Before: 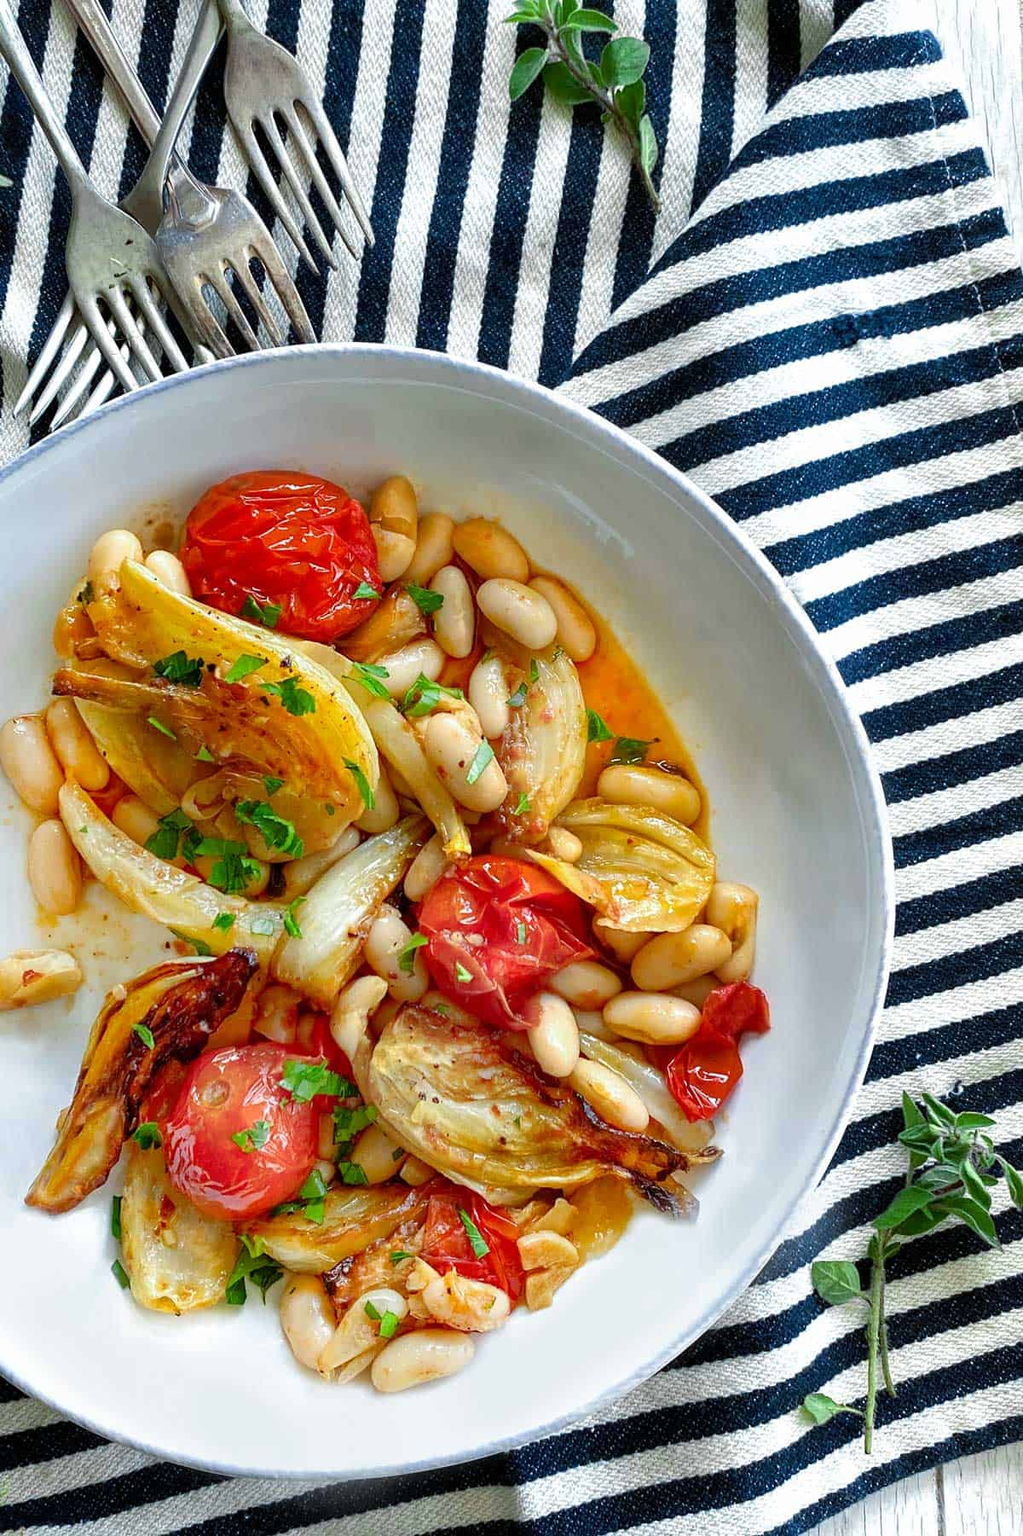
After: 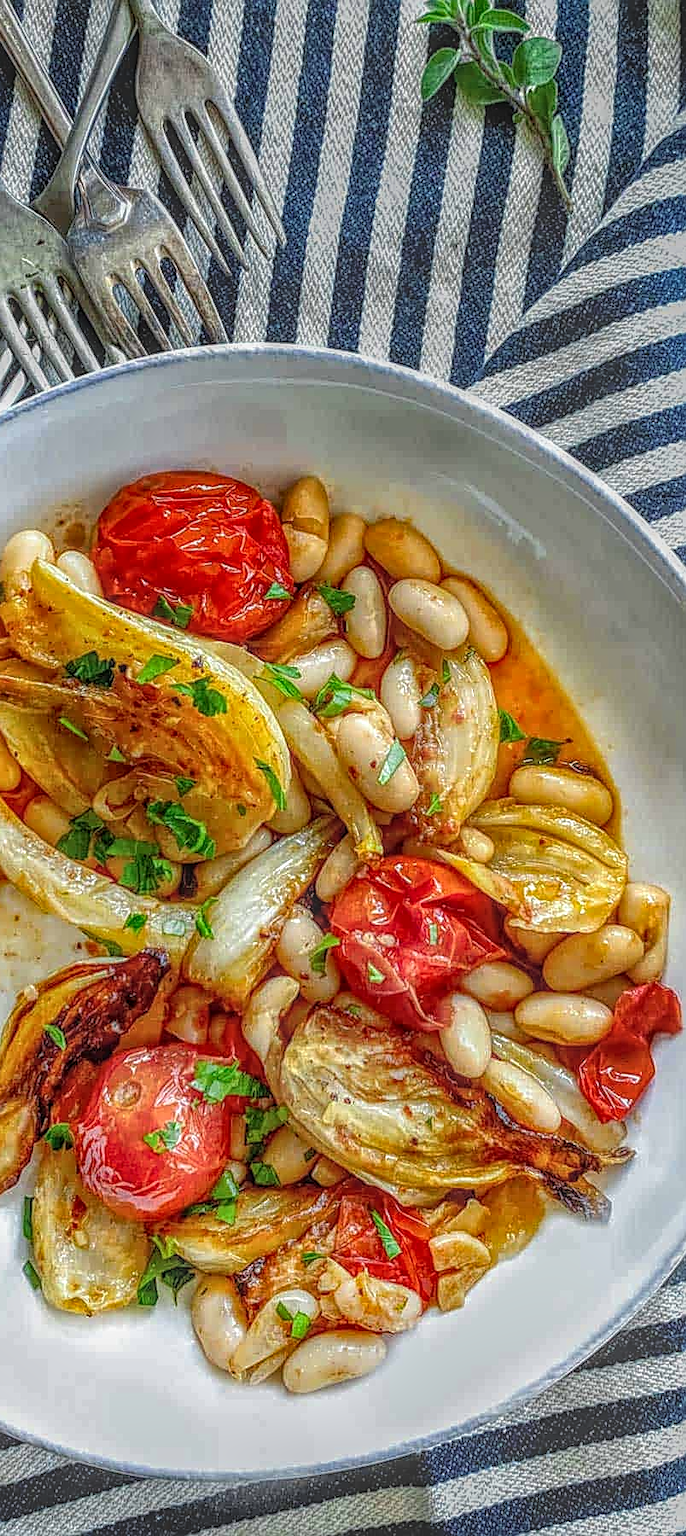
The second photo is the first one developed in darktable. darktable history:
crop and rotate: left 8.673%, right 24.284%
local contrast: highlights 5%, shadows 6%, detail 201%, midtone range 0.252
exposure: exposure -0.068 EV, compensate highlight preservation false
sharpen: on, module defaults
